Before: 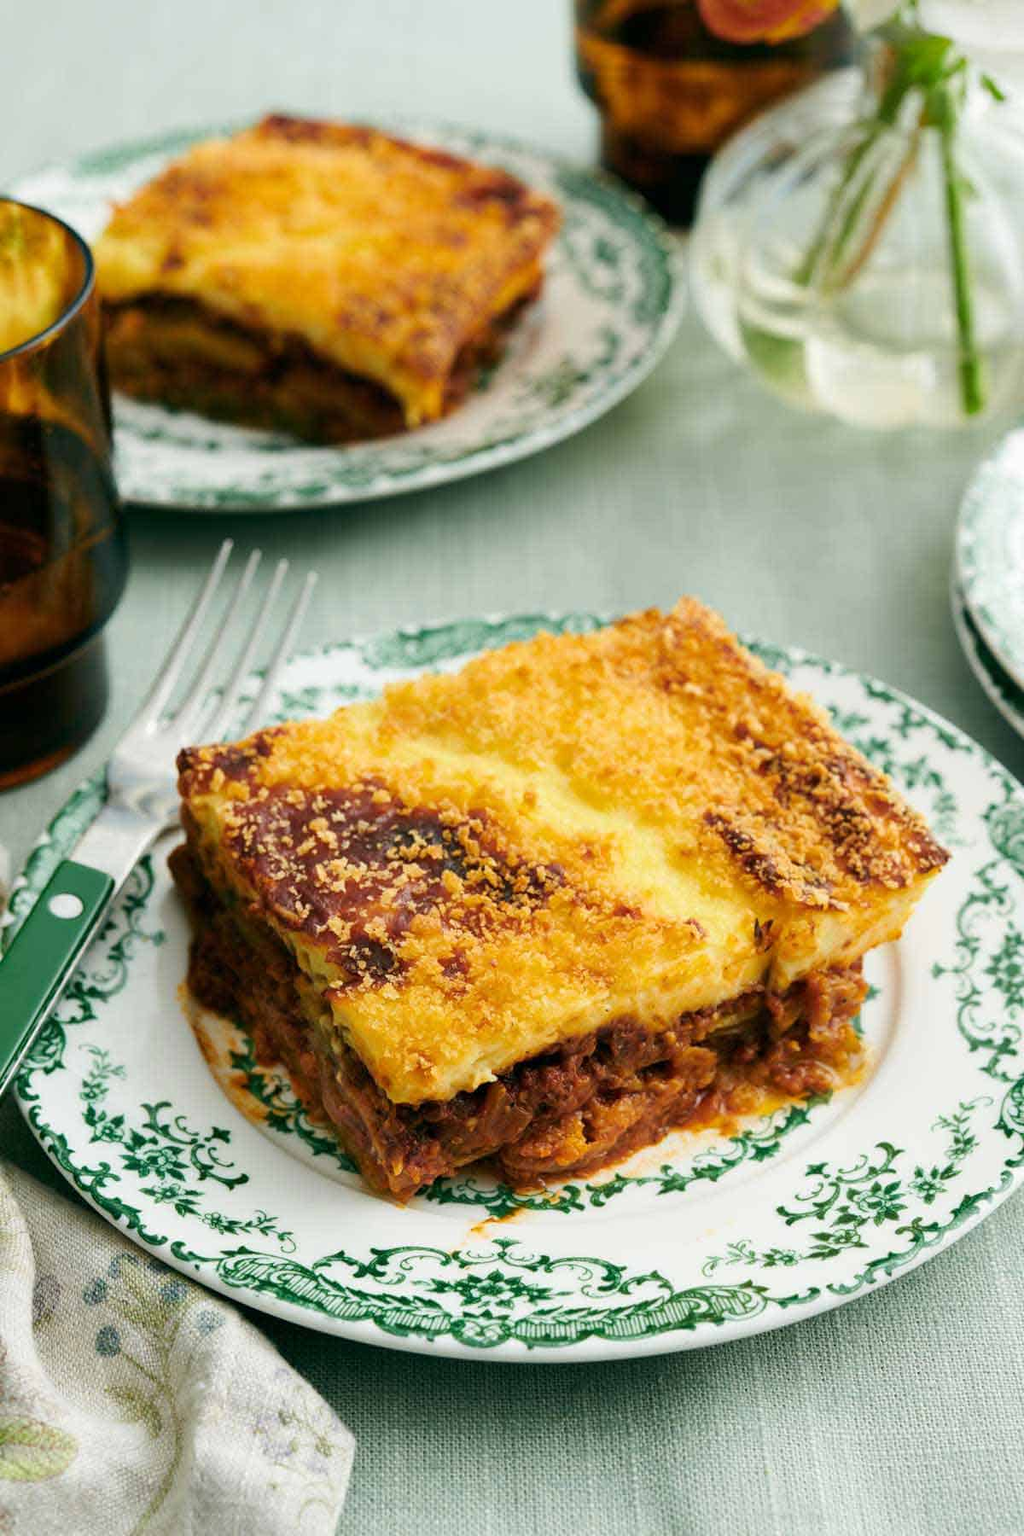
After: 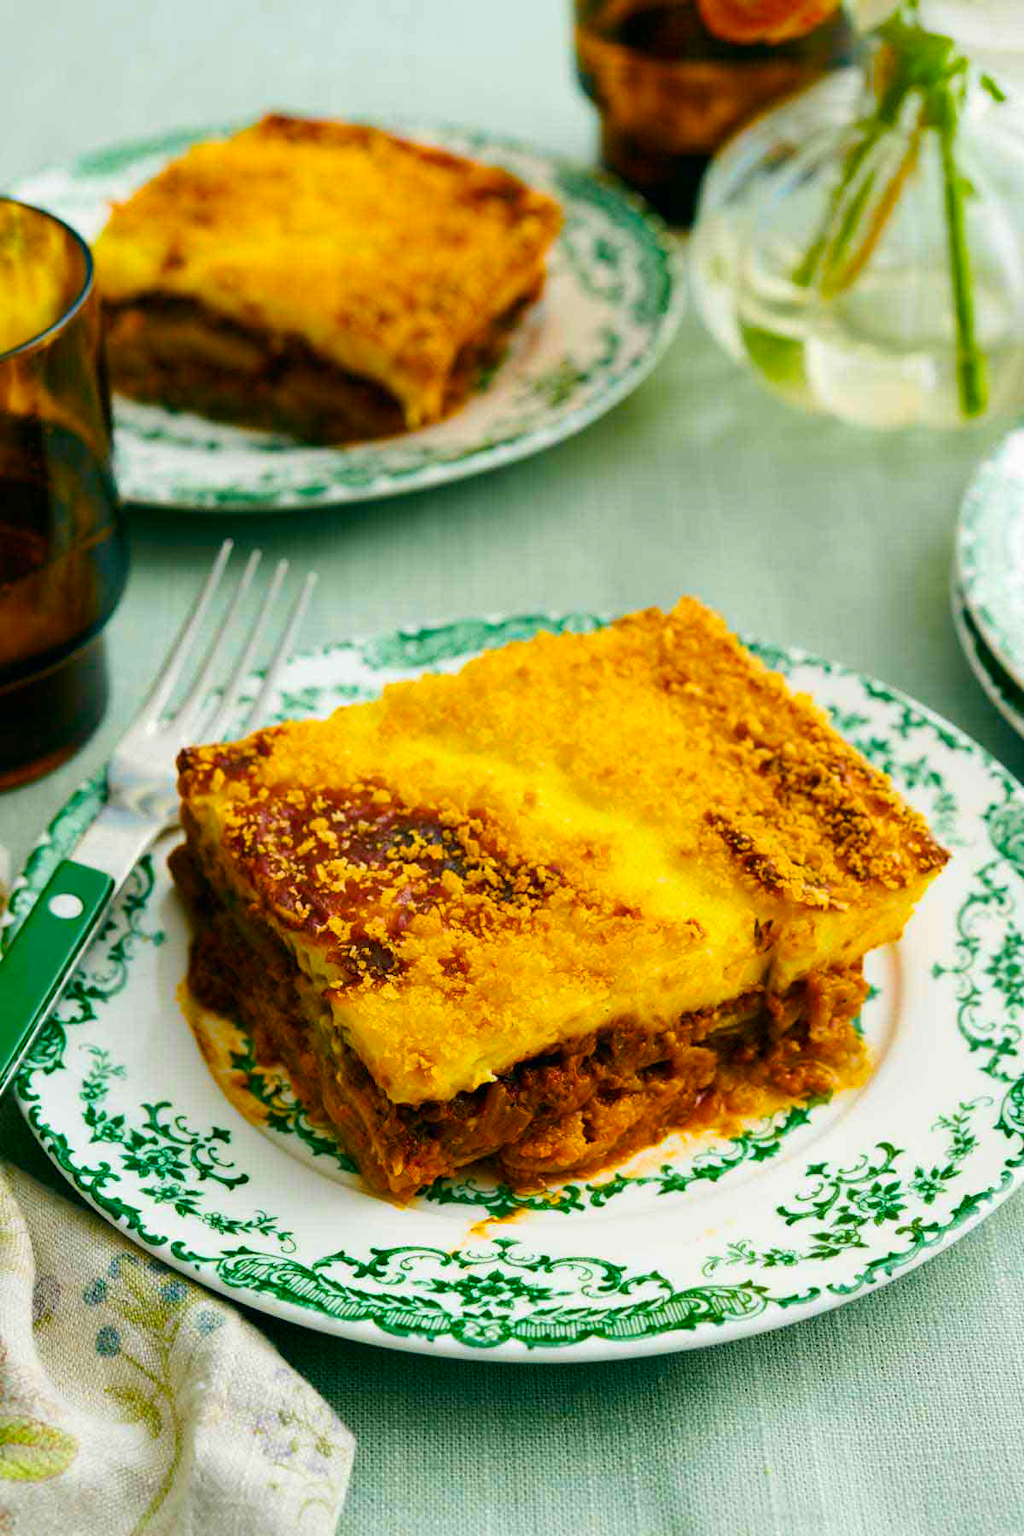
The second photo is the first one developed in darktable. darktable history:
color balance rgb: linear chroma grading › global chroma 14.549%, perceptual saturation grading › global saturation 29.613%, global vibrance 44.797%
